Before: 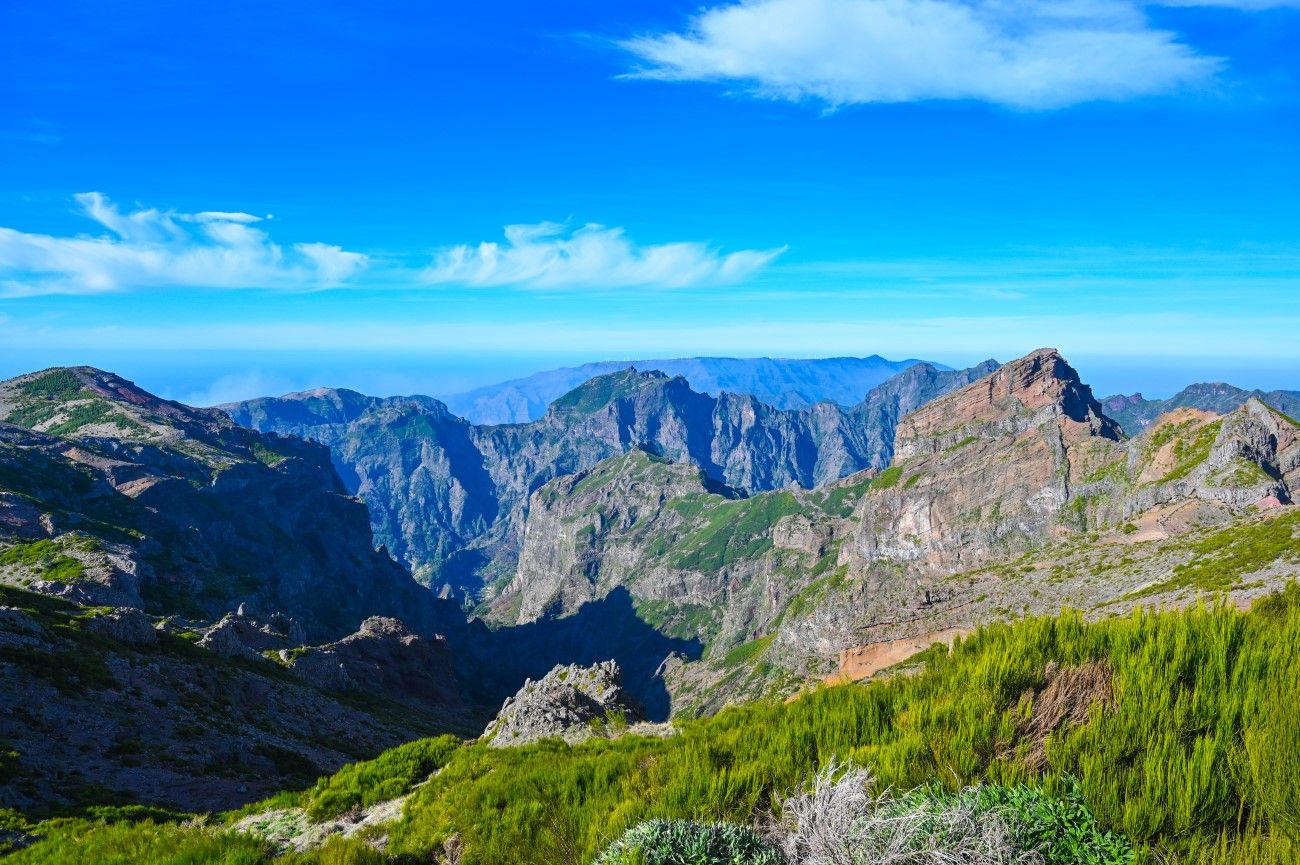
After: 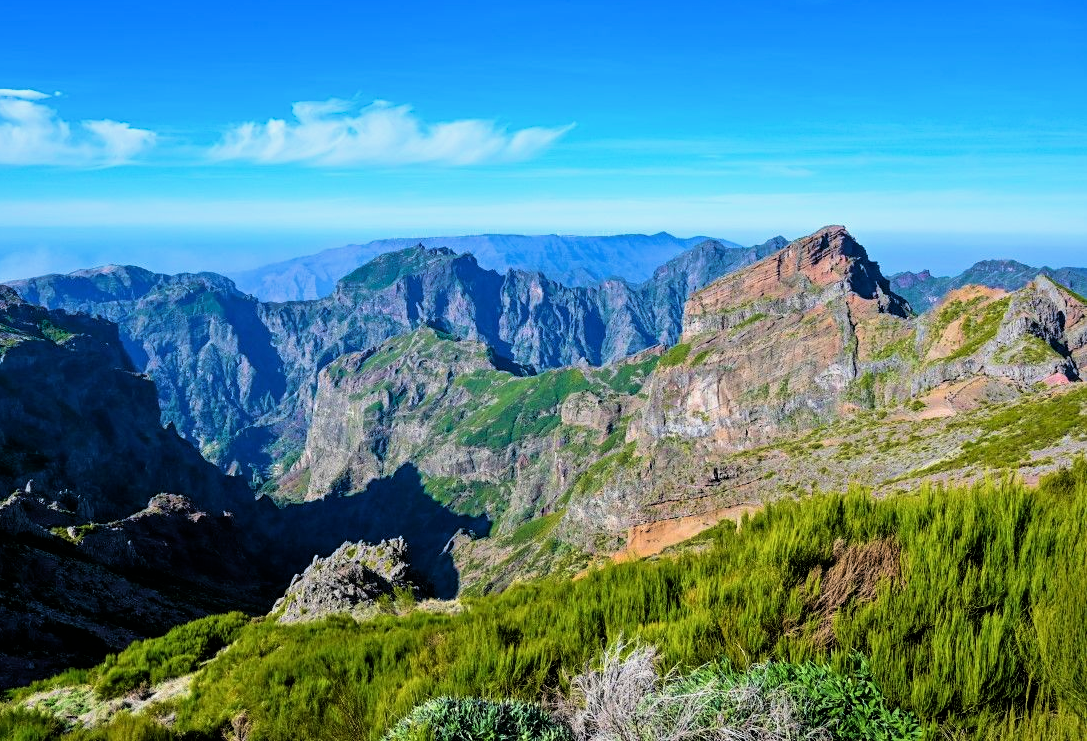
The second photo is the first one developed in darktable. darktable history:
crop: left 16.315%, top 14.246%
filmic rgb: black relative exposure -4.93 EV, white relative exposure 2.84 EV, hardness 3.72
velvia: strength 45%
